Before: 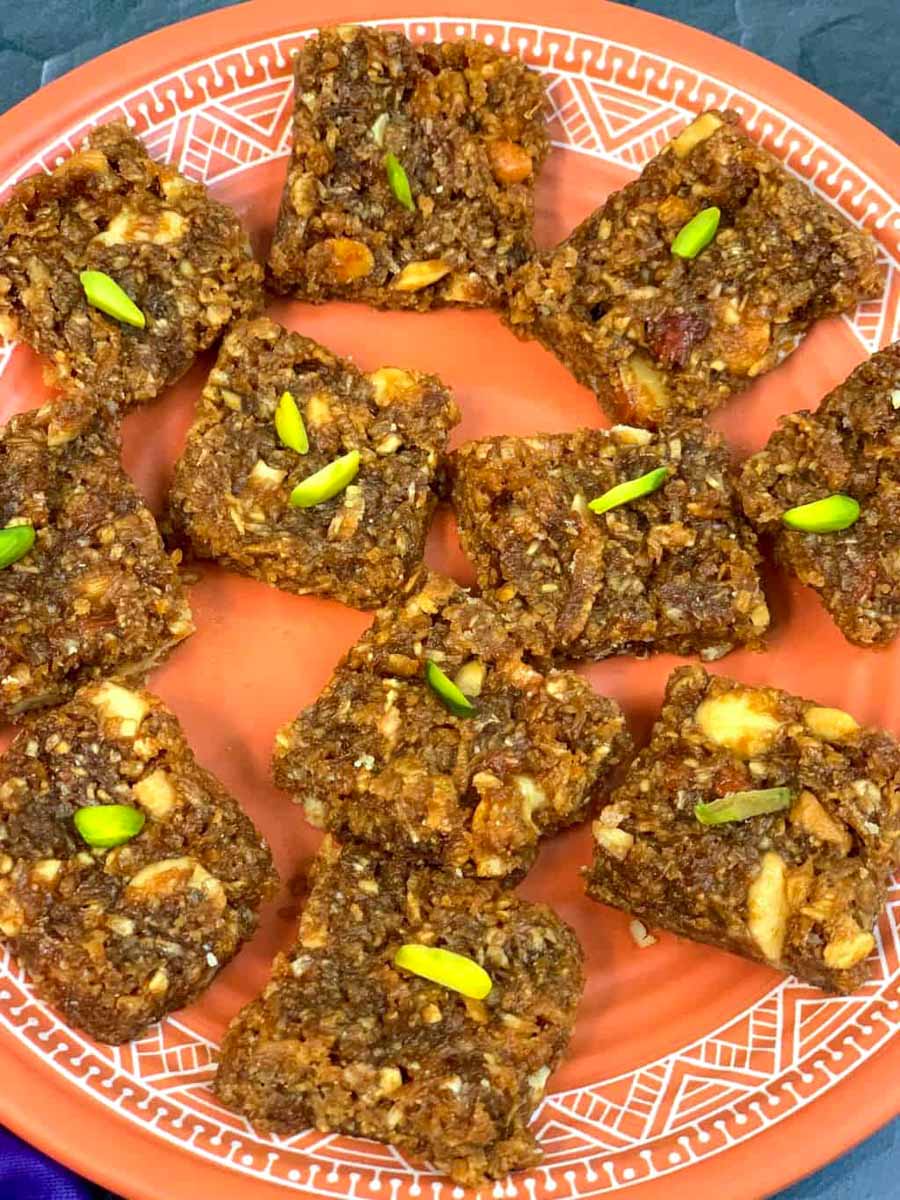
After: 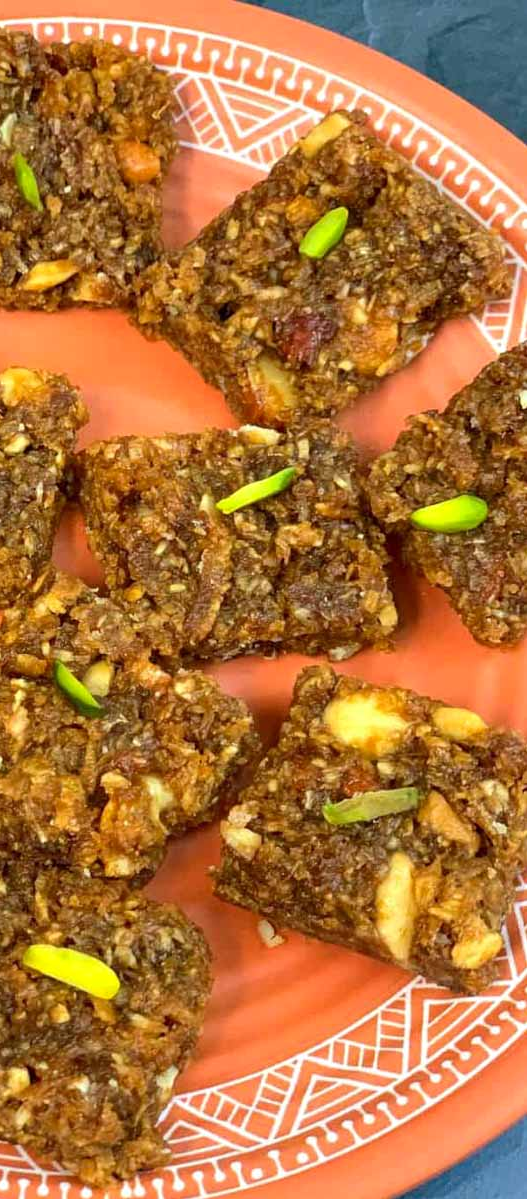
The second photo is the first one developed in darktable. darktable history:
crop: left 41.402%
tone equalizer: on, module defaults
contrast equalizer: y [[0.5 ×6], [0.5 ×6], [0.5, 0.5, 0.501, 0.545, 0.707, 0.863], [0 ×6], [0 ×6]]
